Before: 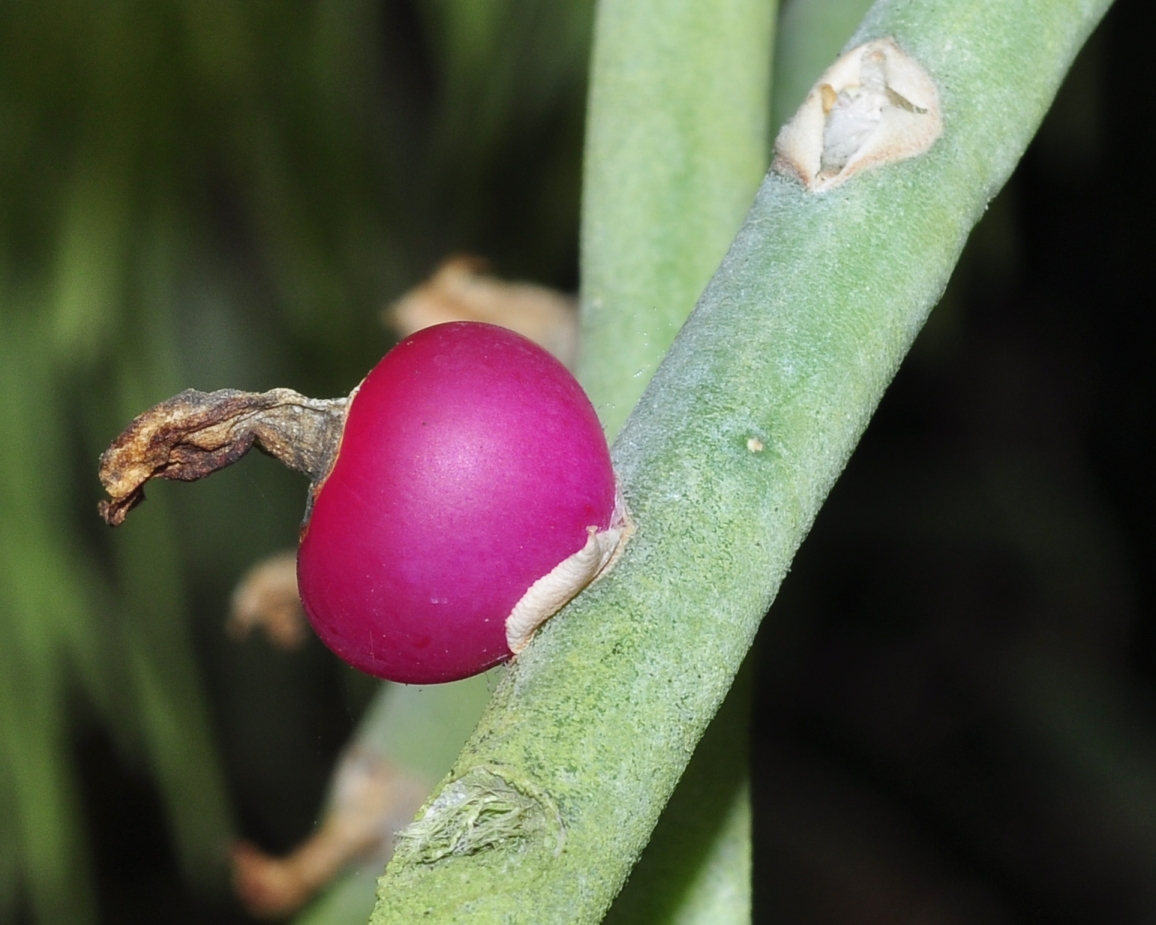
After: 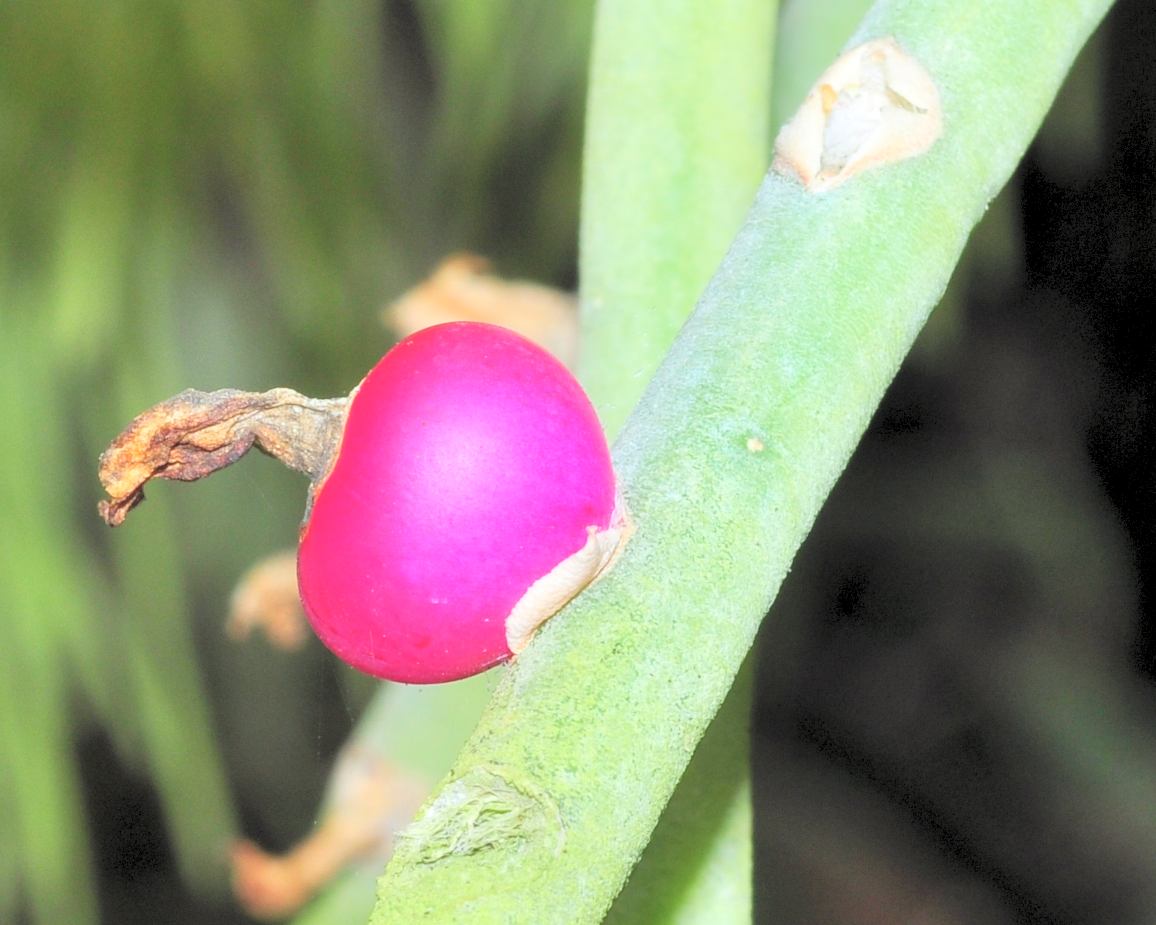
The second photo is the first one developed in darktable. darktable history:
contrast brightness saturation: contrast 0.097, brightness 0.292, saturation 0.15
levels: levels [0.072, 0.414, 0.976]
